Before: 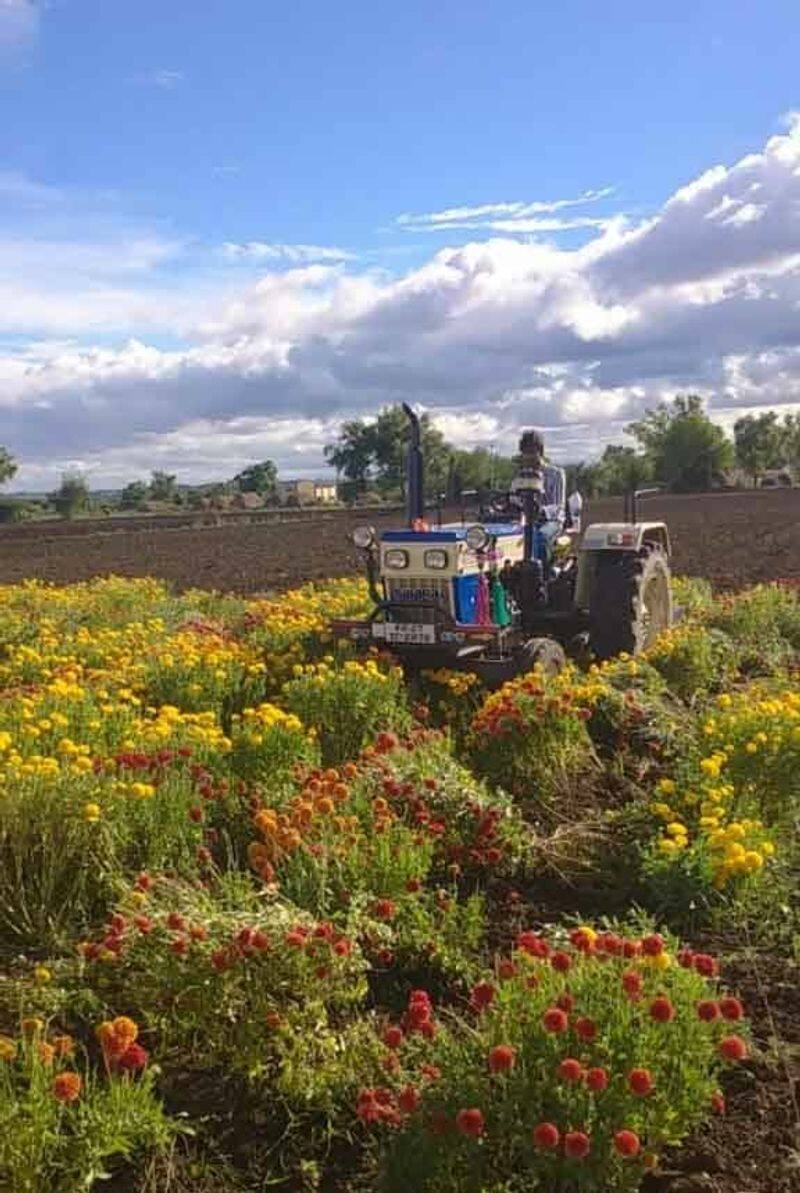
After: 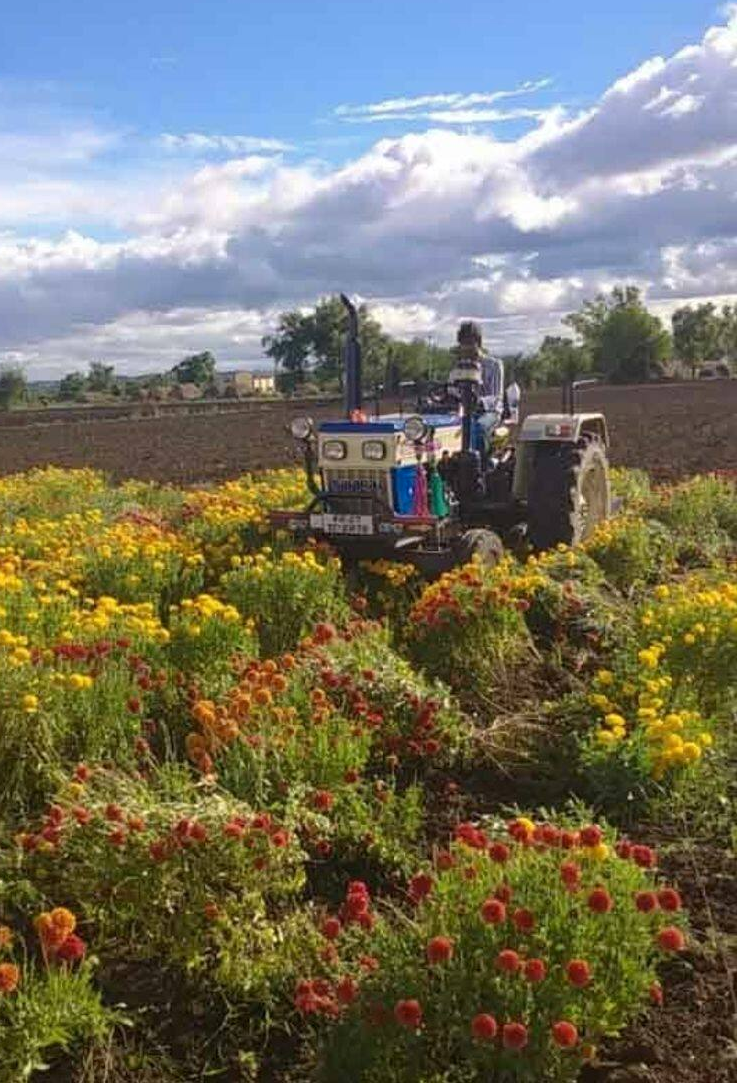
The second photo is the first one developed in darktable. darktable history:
color zones: curves: ch0 [(0, 0.5) (0.143, 0.5) (0.286, 0.5) (0.429, 0.5) (0.571, 0.5) (0.714, 0.476) (0.857, 0.5) (1, 0.5)]; ch2 [(0, 0.5) (0.143, 0.5) (0.286, 0.5) (0.429, 0.5) (0.571, 0.5) (0.714, 0.487) (0.857, 0.5) (1, 0.5)]
crop and rotate: left 7.777%, top 9.203%
